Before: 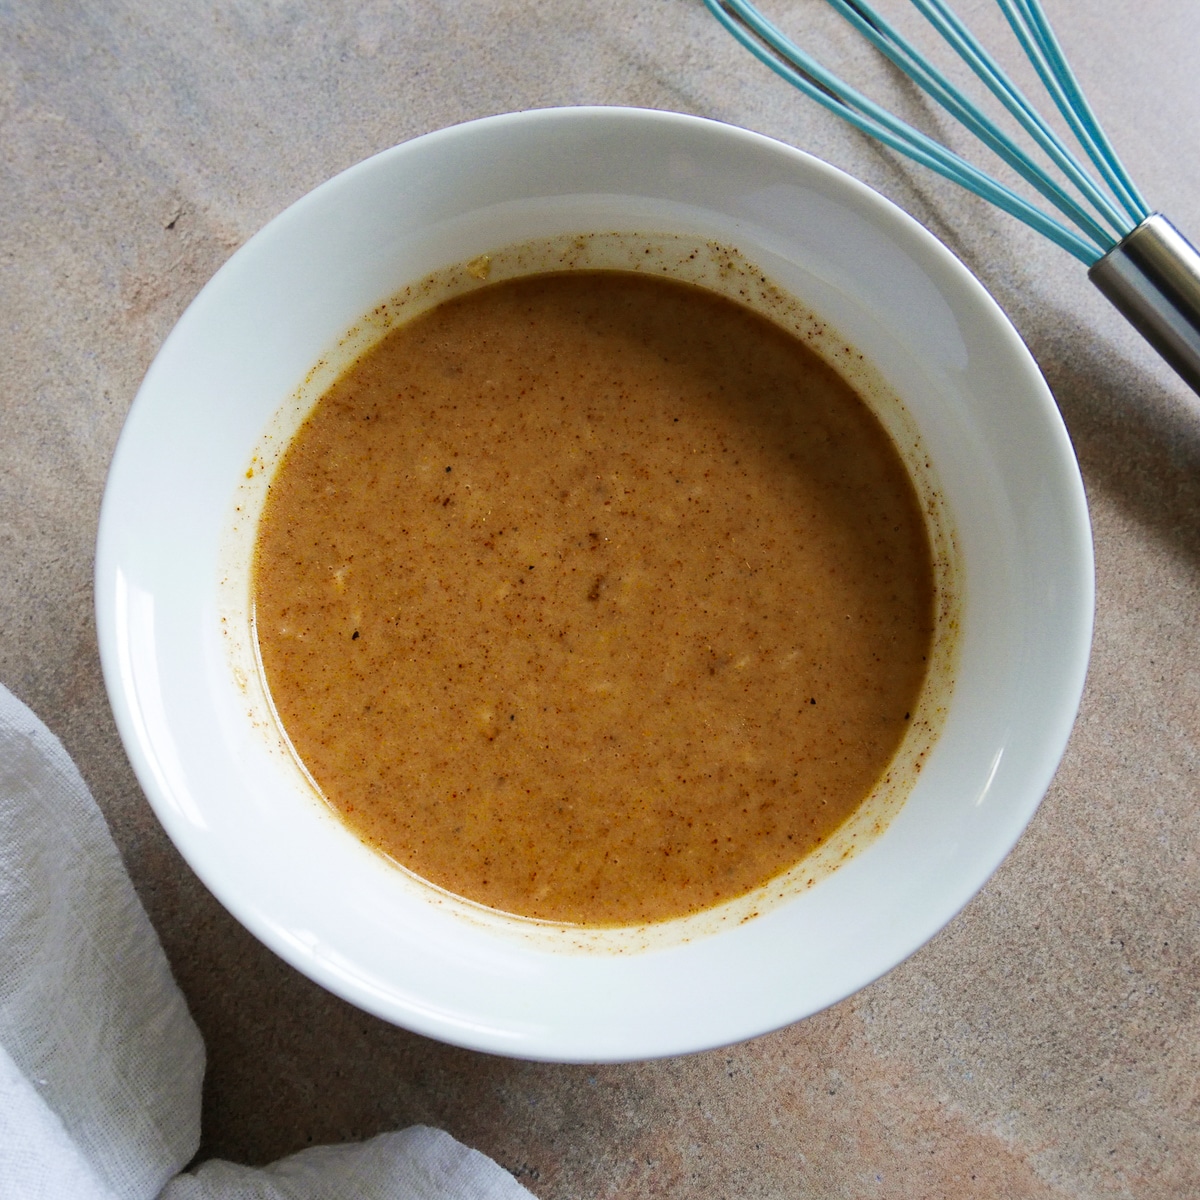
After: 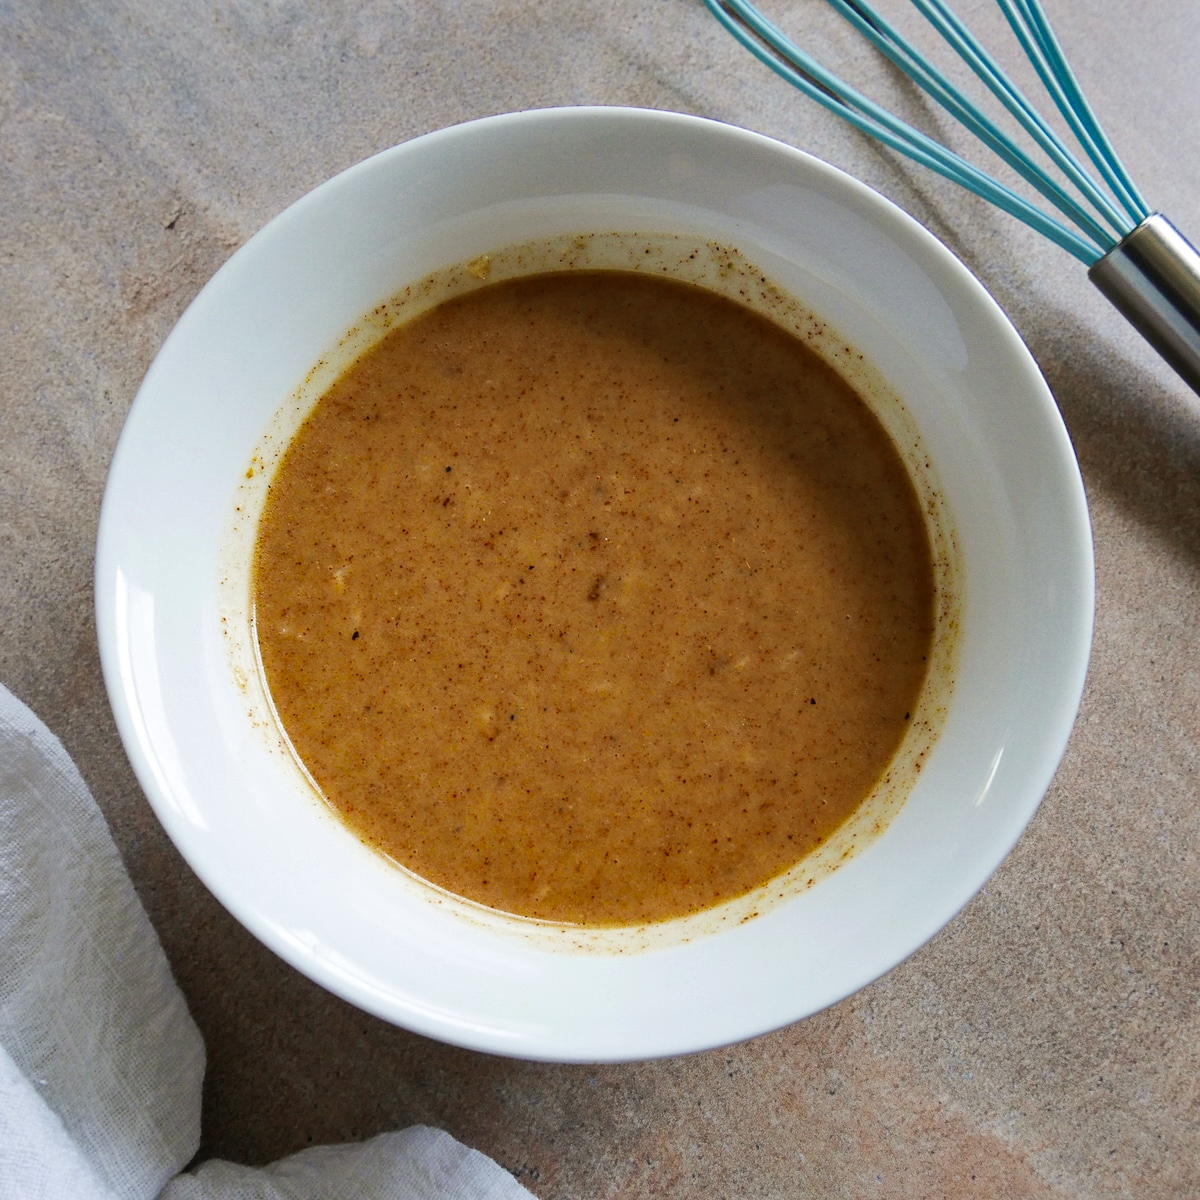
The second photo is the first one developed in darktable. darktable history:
tone equalizer: -8 EV -0.588 EV
shadows and highlights: low approximation 0.01, soften with gaussian
